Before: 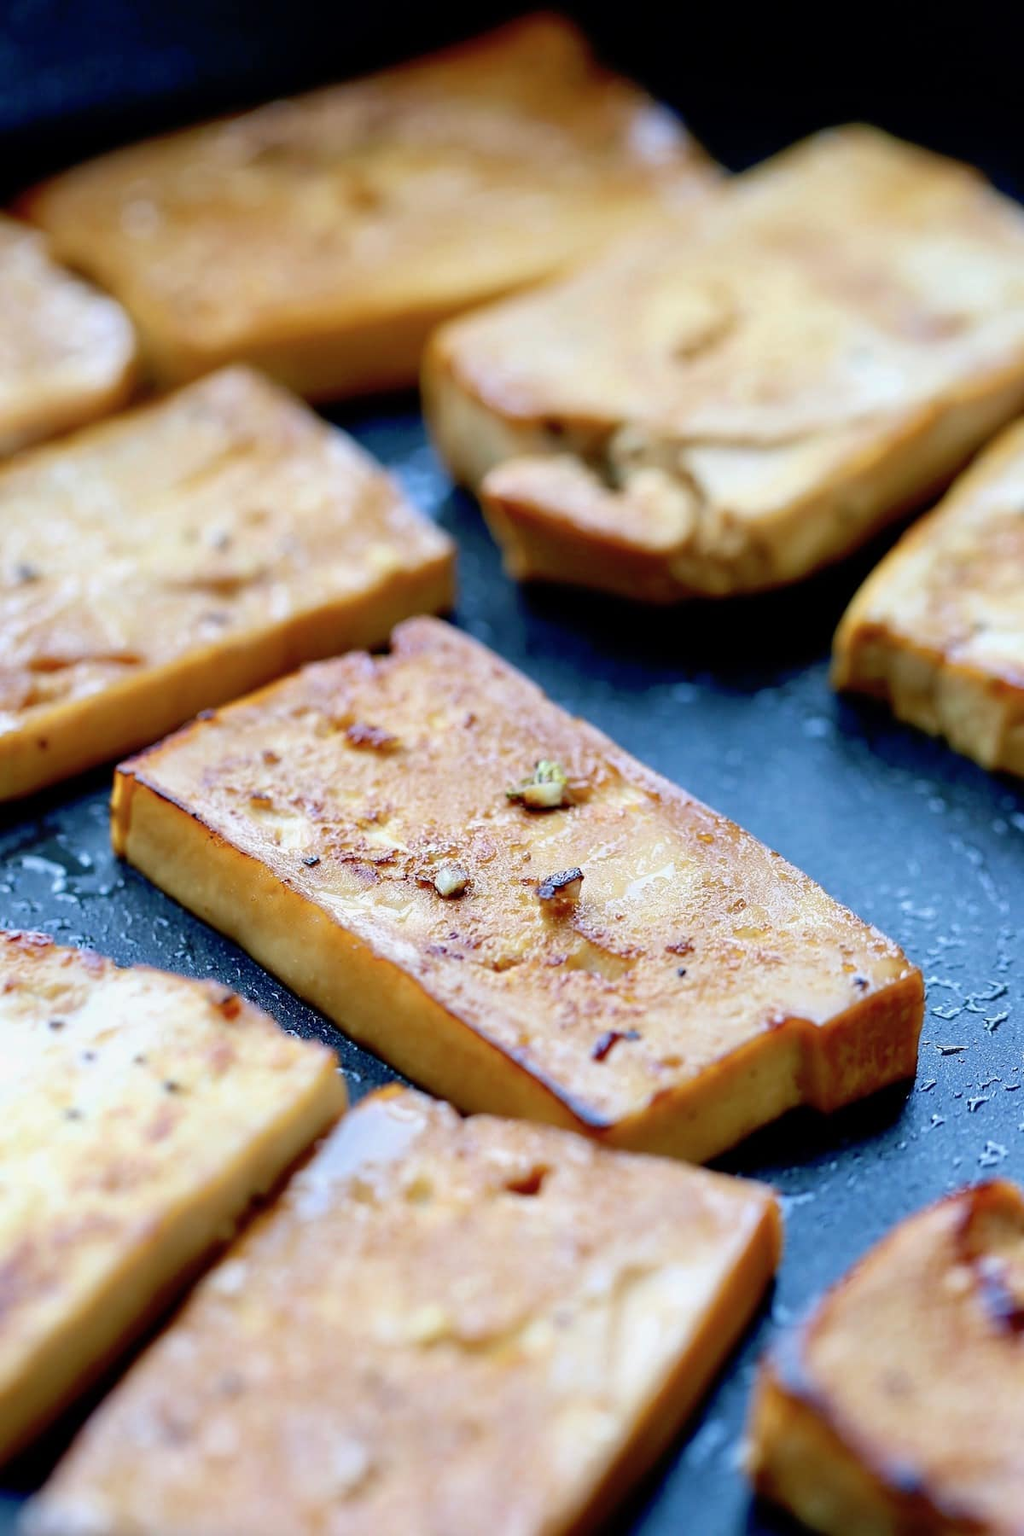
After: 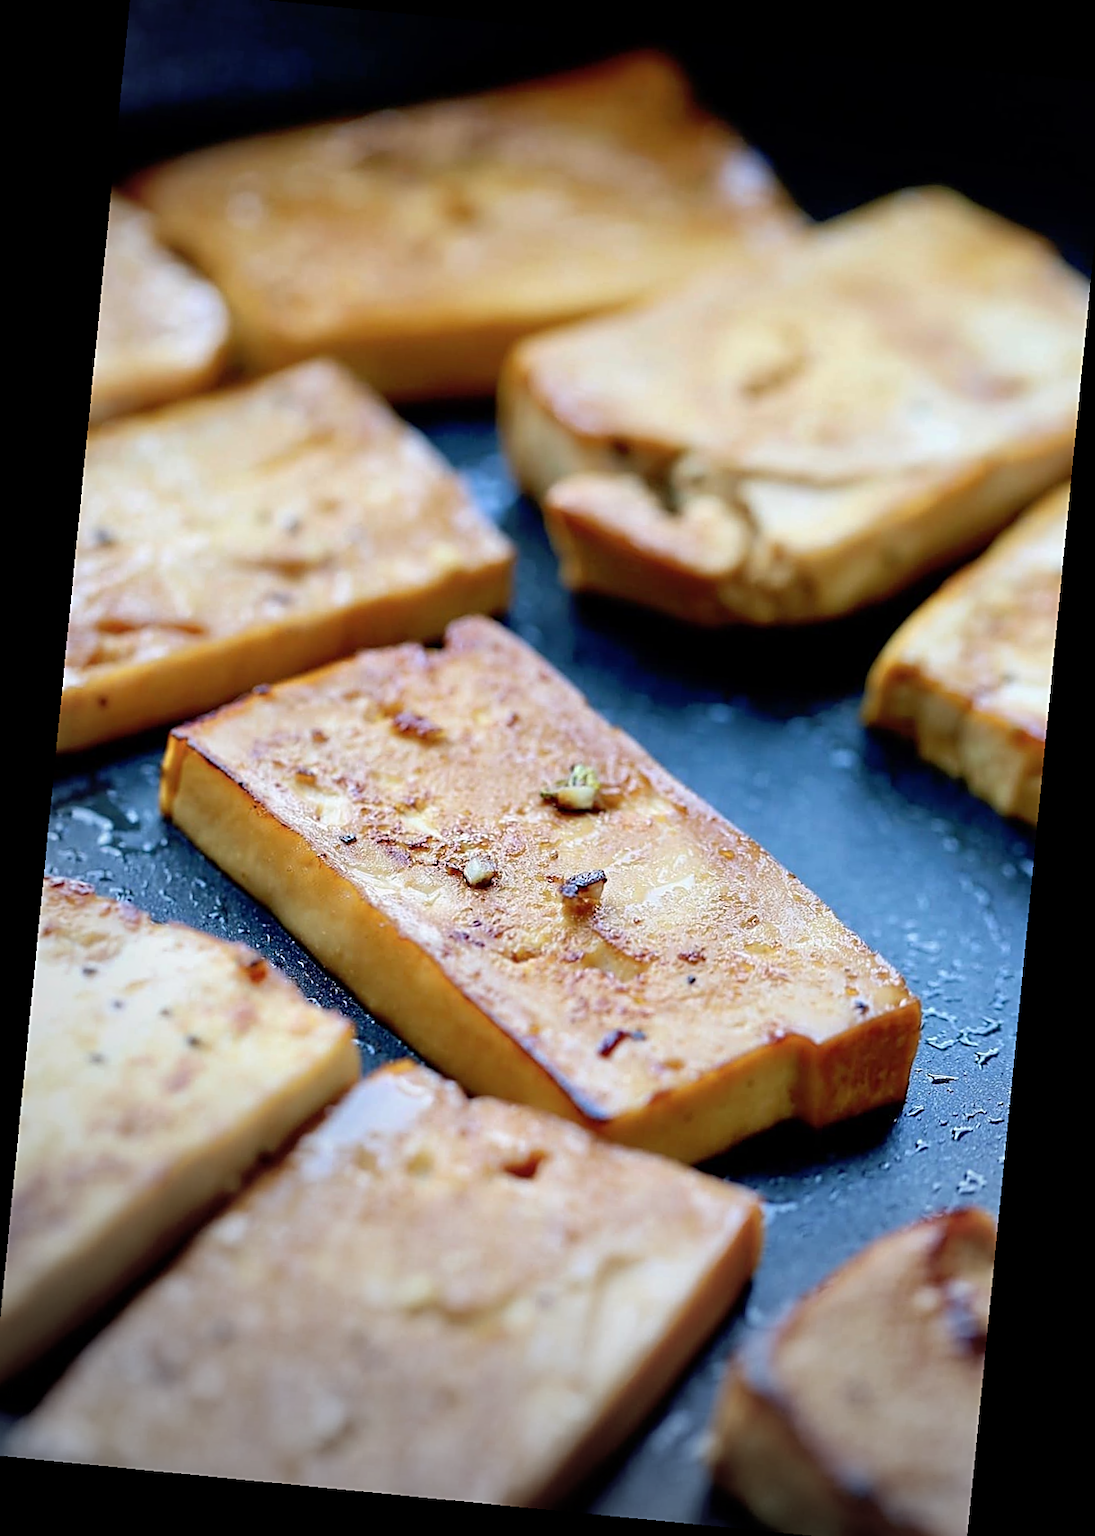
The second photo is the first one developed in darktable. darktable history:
rotate and perspective: rotation 5.12°, automatic cropping off
sharpen: on, module defaults
crop and rotate: angle -0.5°
vignetting: fall-off start 73.57%, center (0.22, -0.235)
